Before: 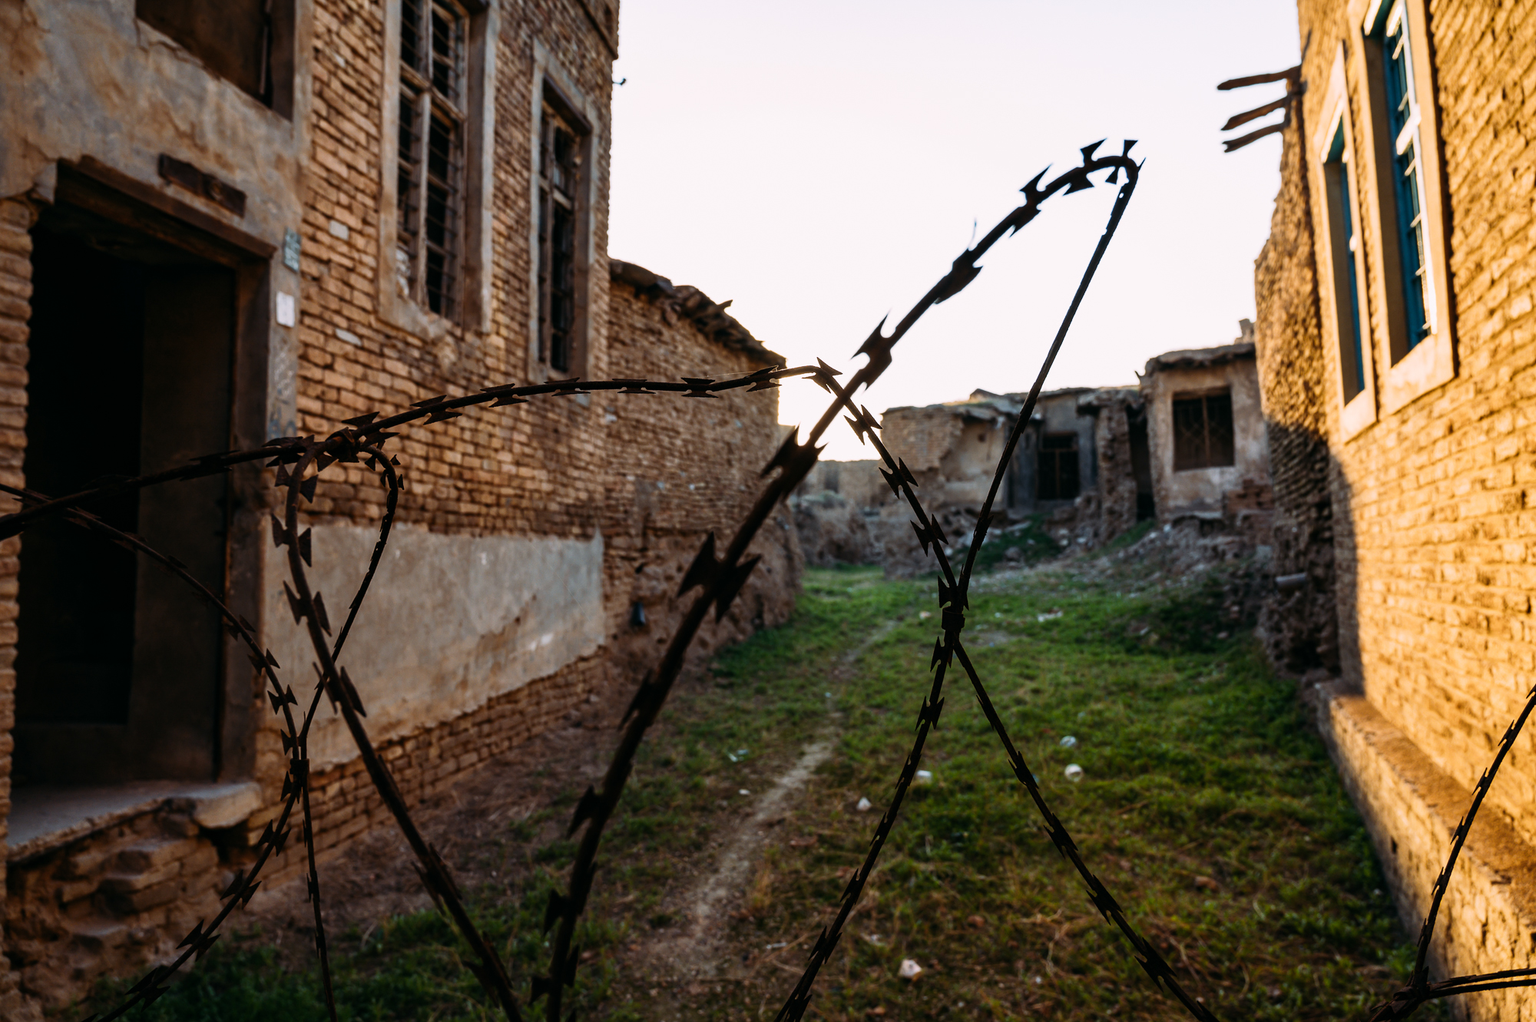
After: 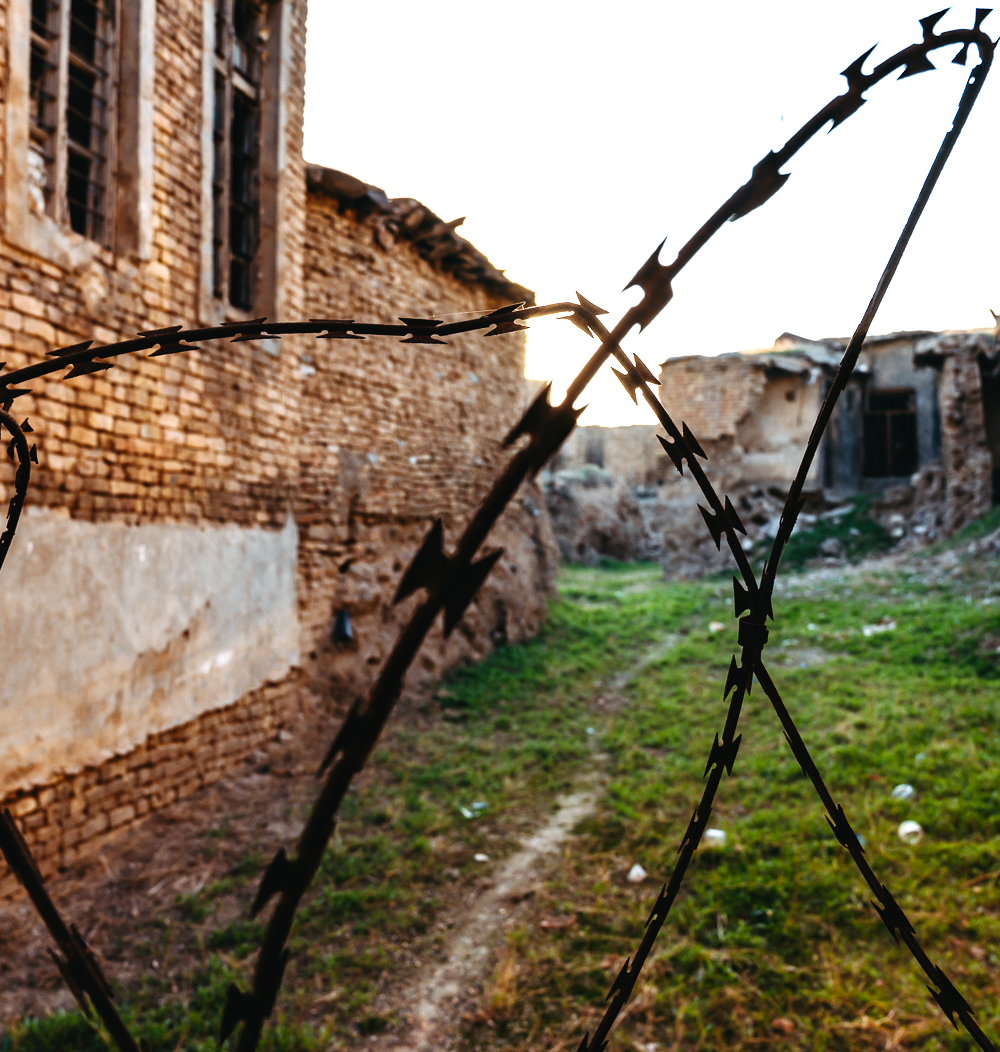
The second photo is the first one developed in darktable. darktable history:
crop and rotate: angle 0.016°, left 24.422%, top 13.132%, right 25.532%, bottom 7.743%
exposure: exposure 0.942 EV, compensate highlight preservation false
tone curve: curves: ch0 [(0, 0.021) (0.049, 0.044) (0.152, 0.14) (0.328, 0.357) (0.473, 0.529) (0.641, 0.705) (0.868, 0.887) (1, 0.969)]; ch1 [(0, 0) (0.322, 0.328) (0.43, 0.425) (0.474, 0.466) (0.502, 0.503) (0.522, 0.526) (0.564, 0.591) (0.602, 0.632) (0.677, 0.701) (0.859, 0.885) (1, 1)]; ch2 [(0, 0) (0.33, 0.301) (0.447, 0.44) (0.502, 0.505) (0.535, 0.554) (0.565, 0.598) (0.618, 0.629) (1, 1)], preserve colors none
